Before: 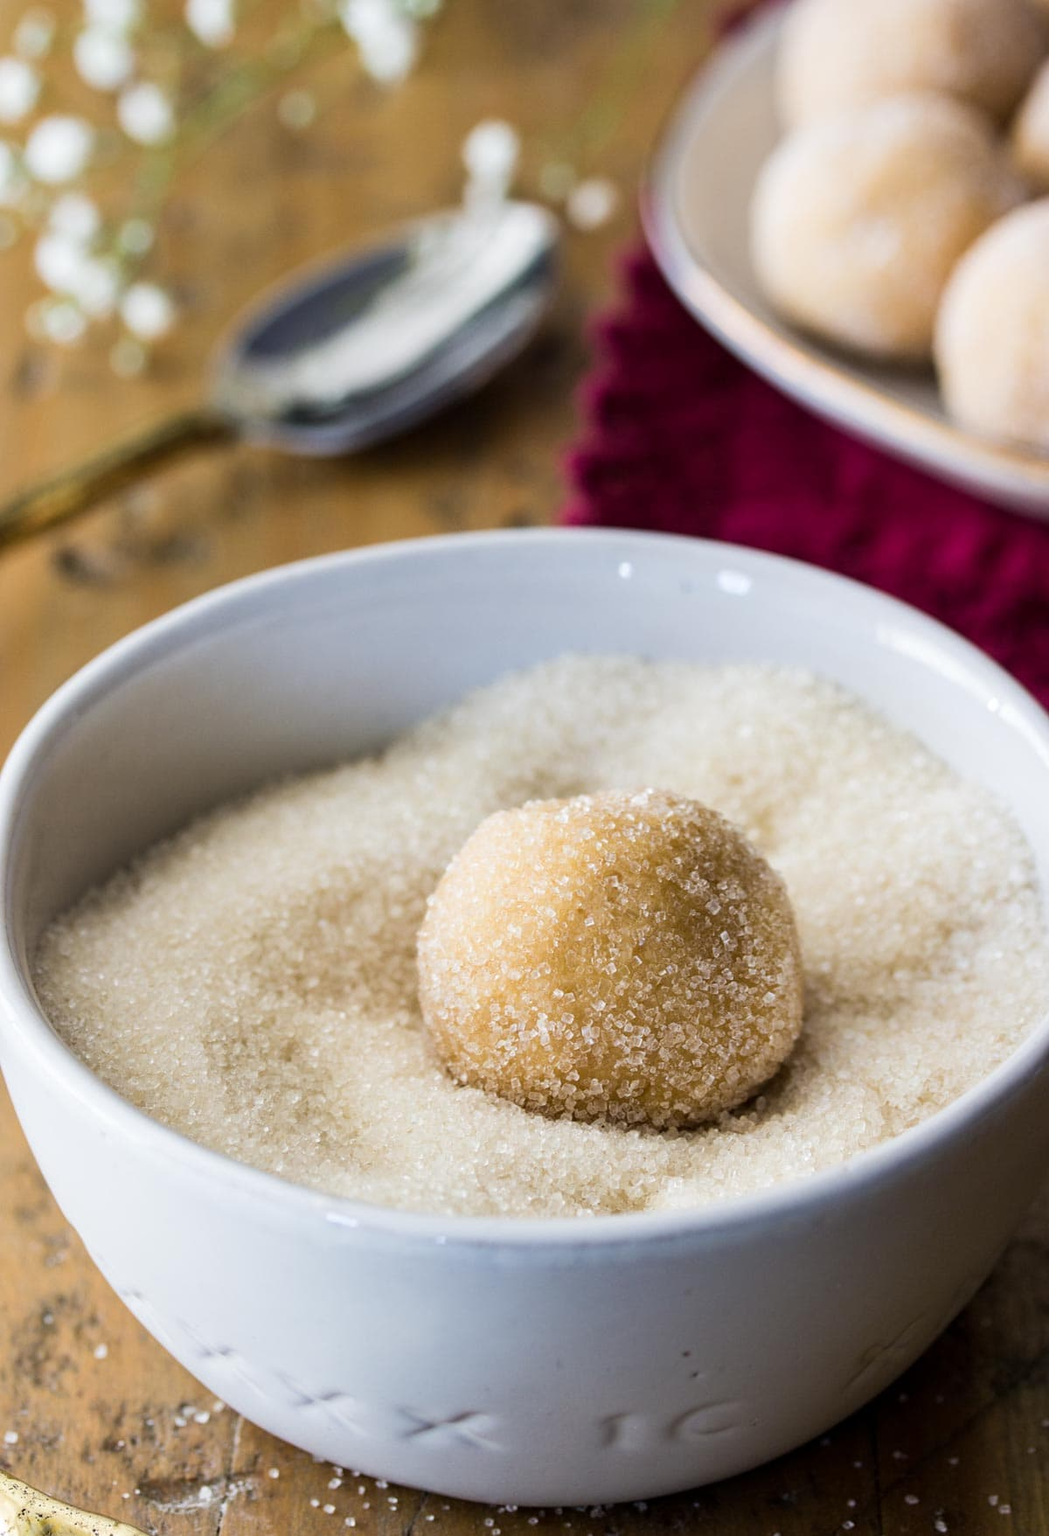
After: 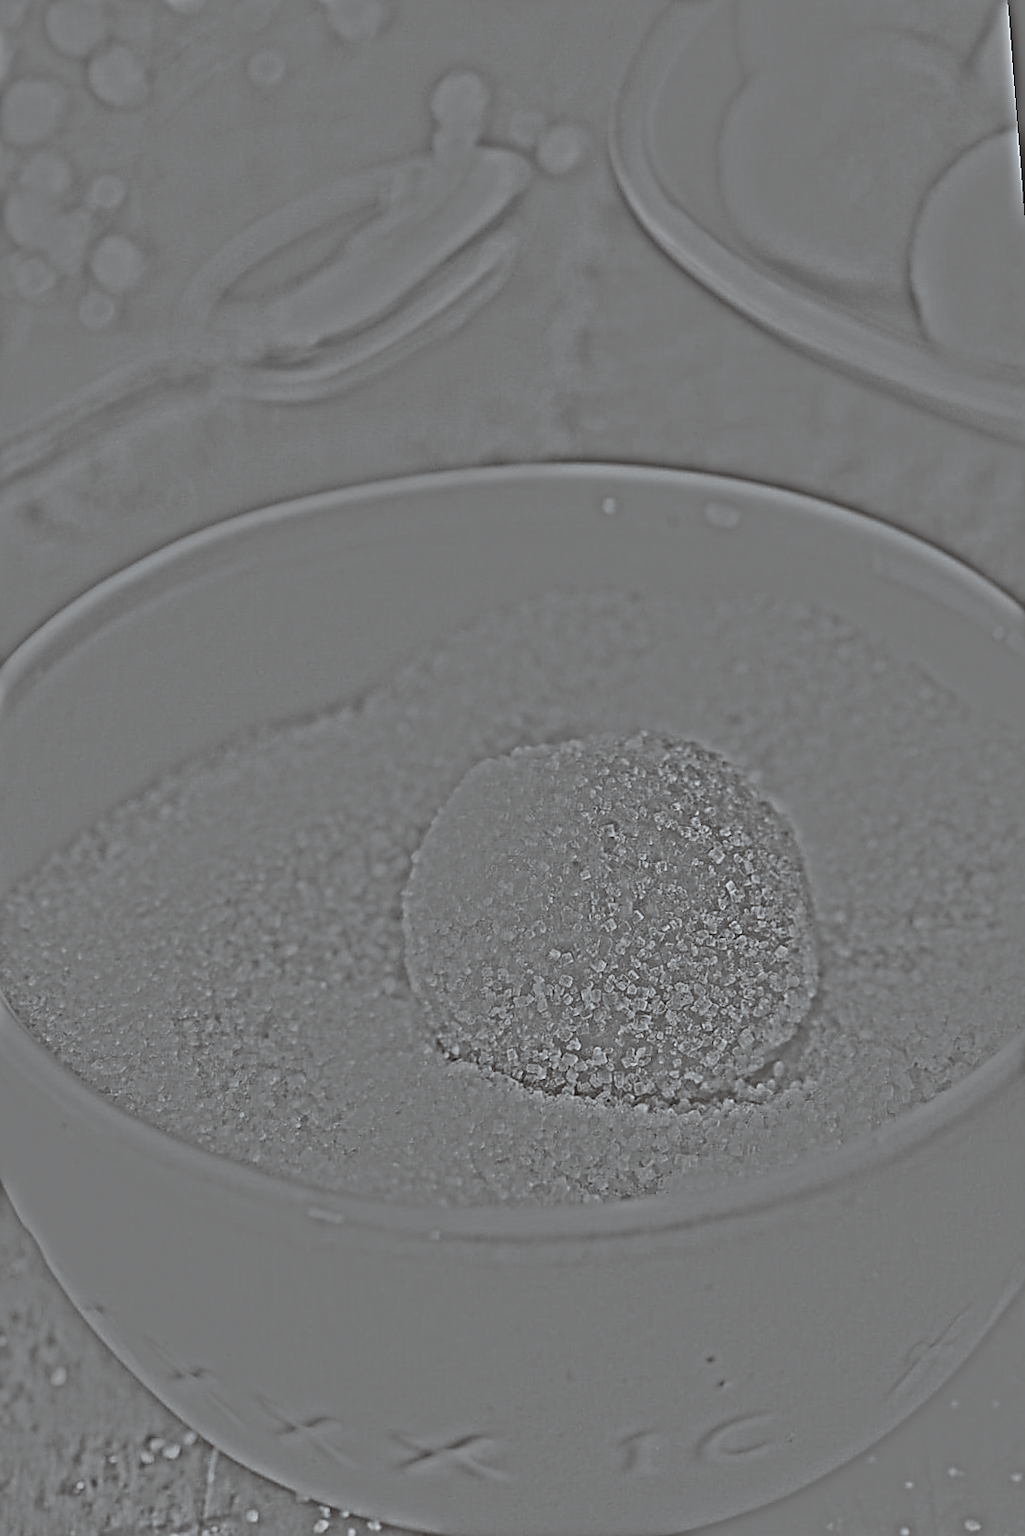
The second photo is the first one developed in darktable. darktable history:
rotate and perspective: rotation -1.68°, lens shift (vertical) -0.146, crop left 0.049, crop right 0.912, crop top 0.032, crop bottom 0.96
local contrast: mode bilateral grid, contrast 20, coarseness 50, detail 171%, midtone range 0.2
color correction: highlights a* -3.28, highlights b* -6.24, shadows a* 3.1, shadows b* 5.19
sharpen: radius 1.4, amount 1.25, threshold 0.7
highpass: sharpness 25.84%, contrast boost 14.94%
